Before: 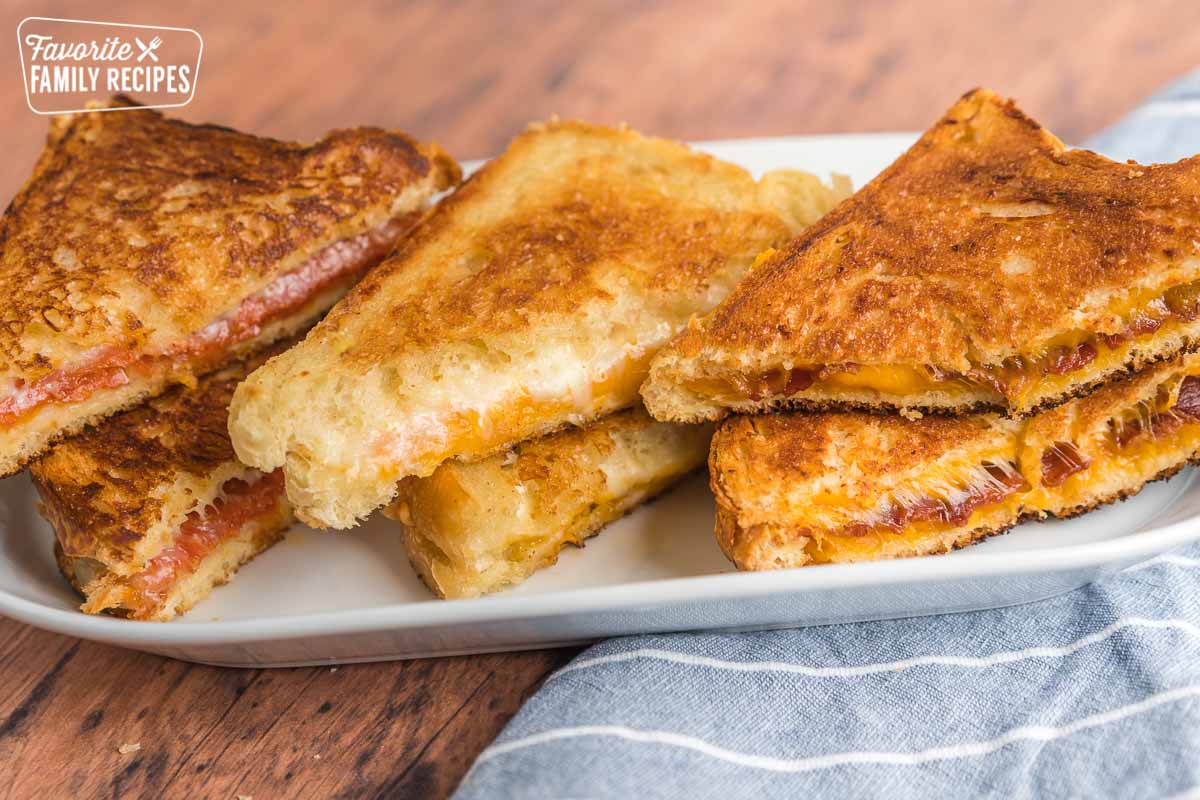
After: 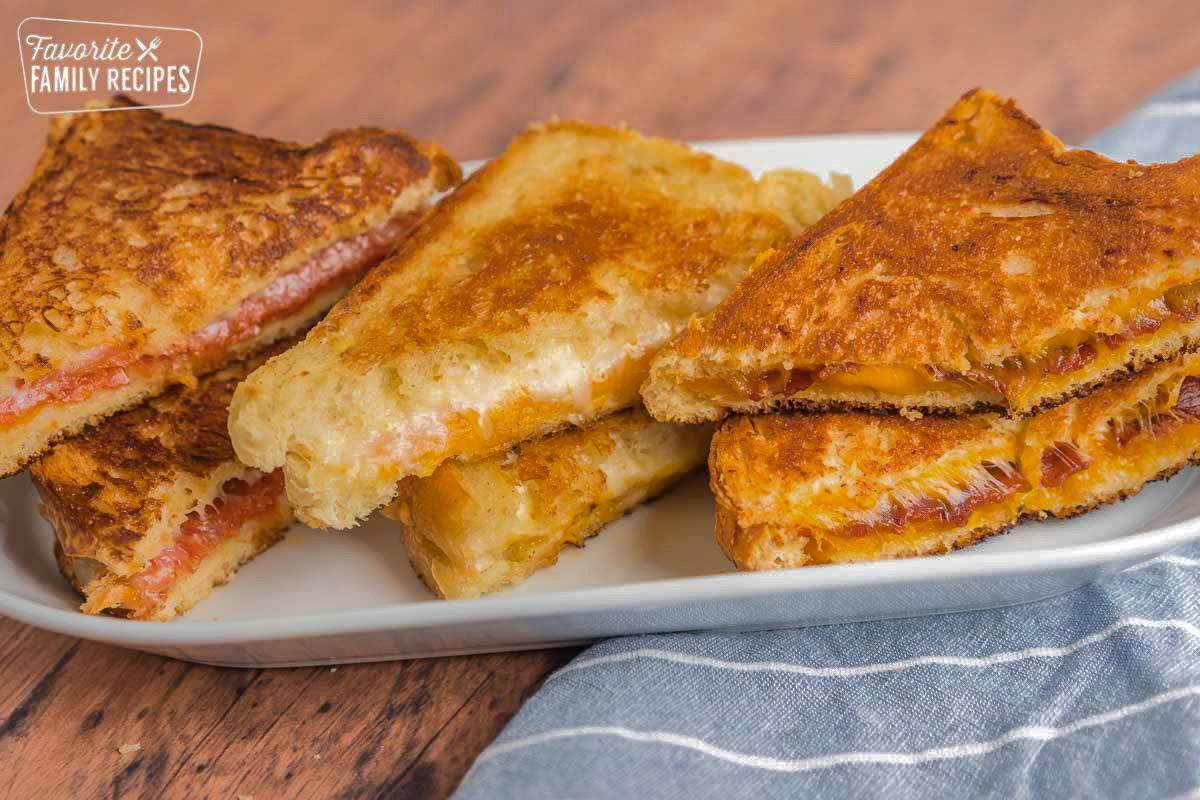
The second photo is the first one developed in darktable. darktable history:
shadows and highlights: shadows -18.71, highlights -73.25
